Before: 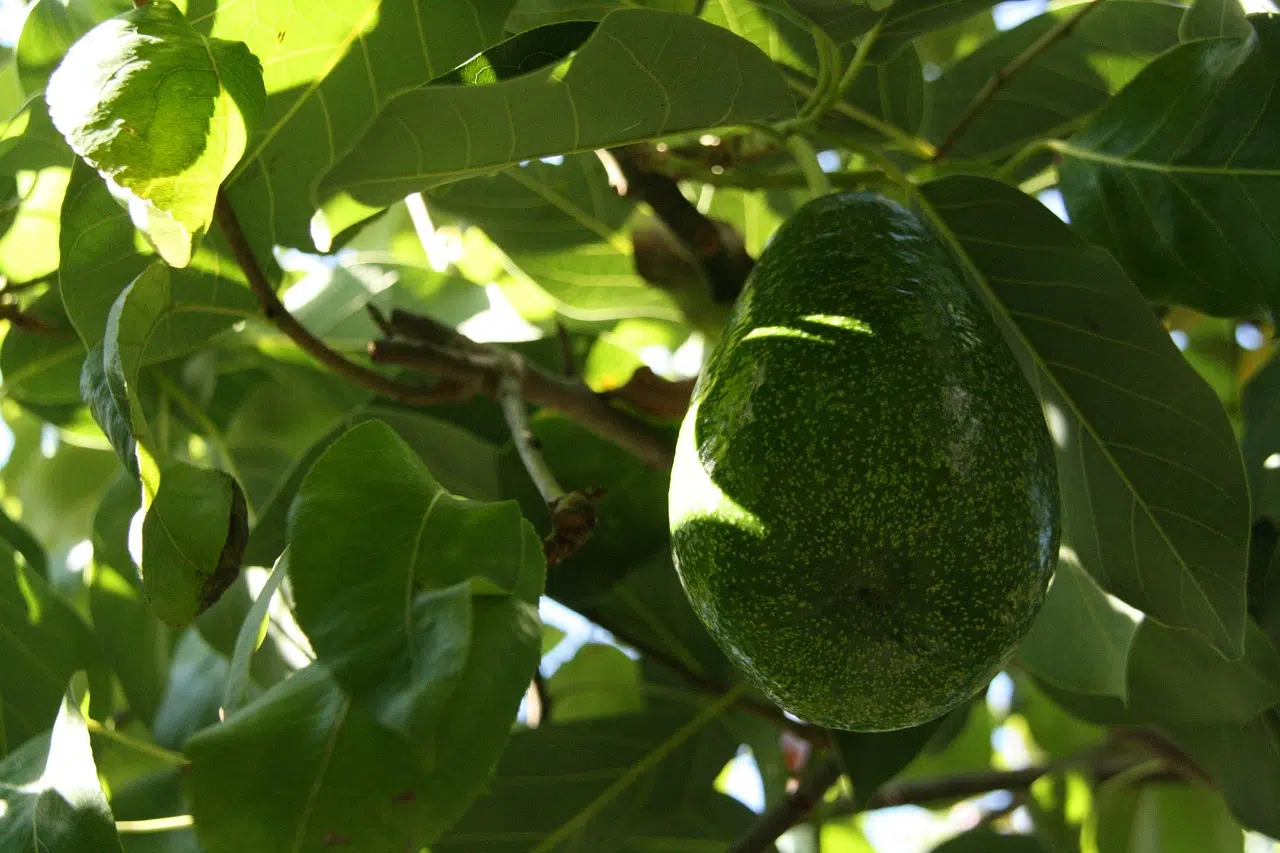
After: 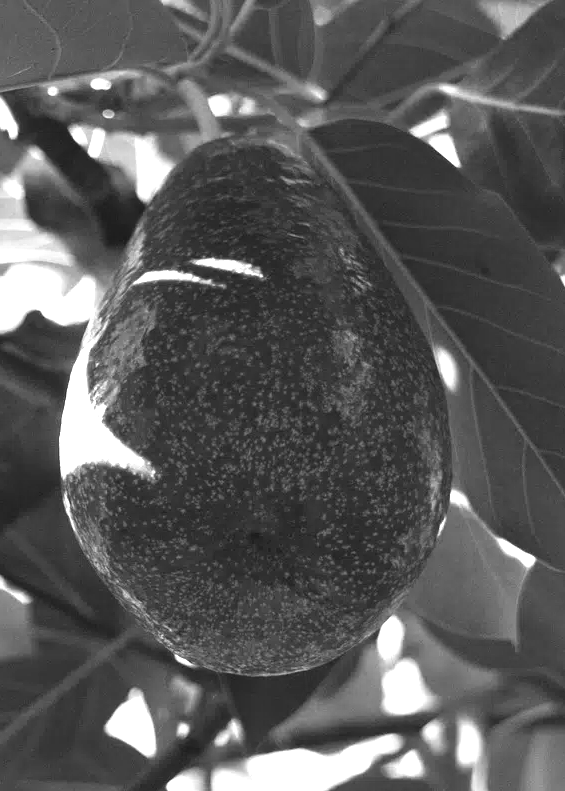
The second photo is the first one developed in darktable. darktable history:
crop: left 47.628%, top 6.643%, right 7.874%
exposure: black level correction -0.005, exposure 1 EV, compensate highlight preservation false
levels: levels [0.055, 0.477, 0.9]
monochrome: a 14.95, b -89.96
